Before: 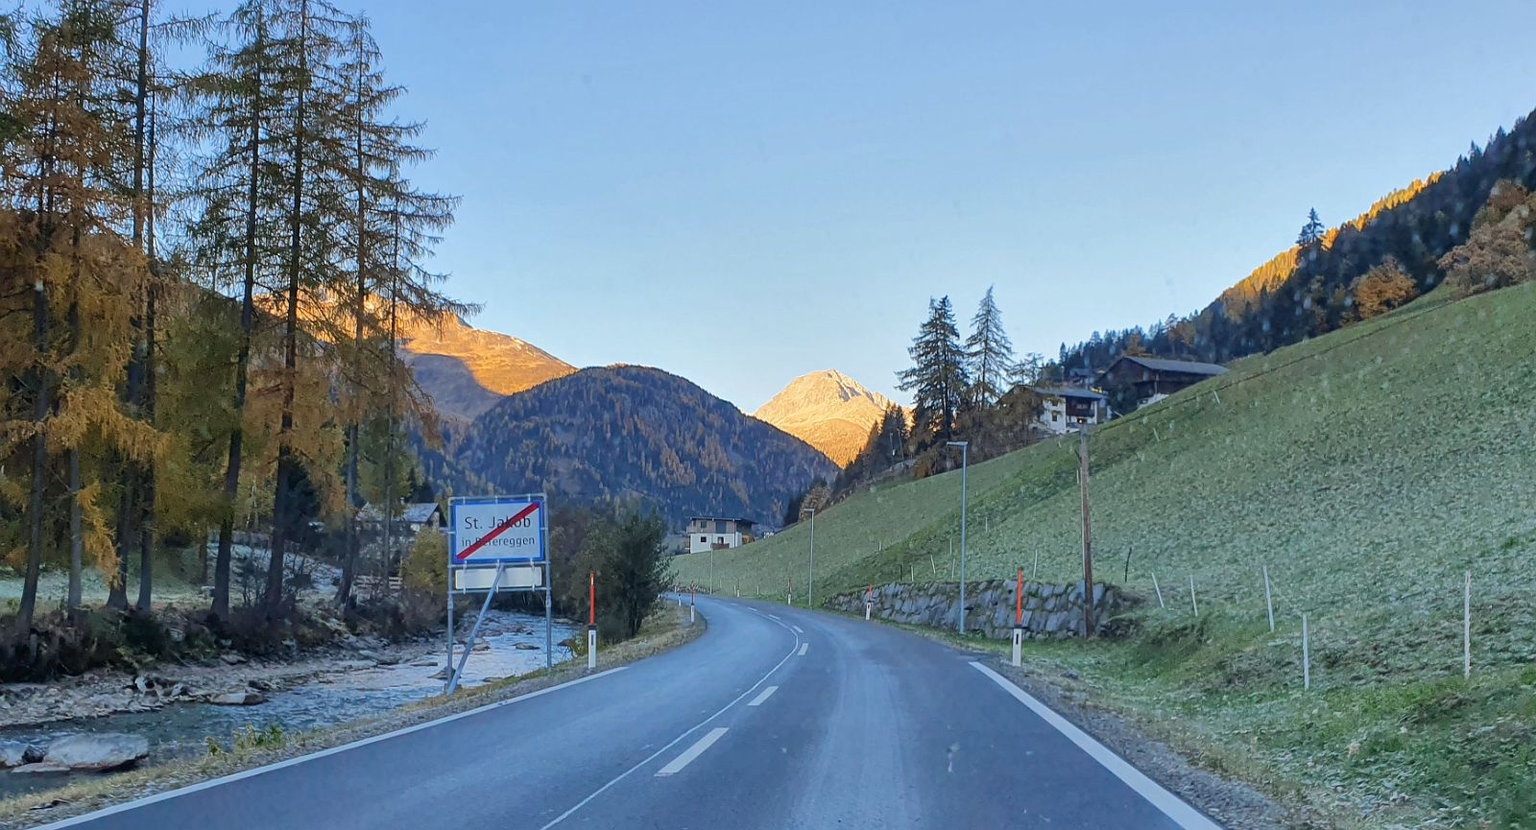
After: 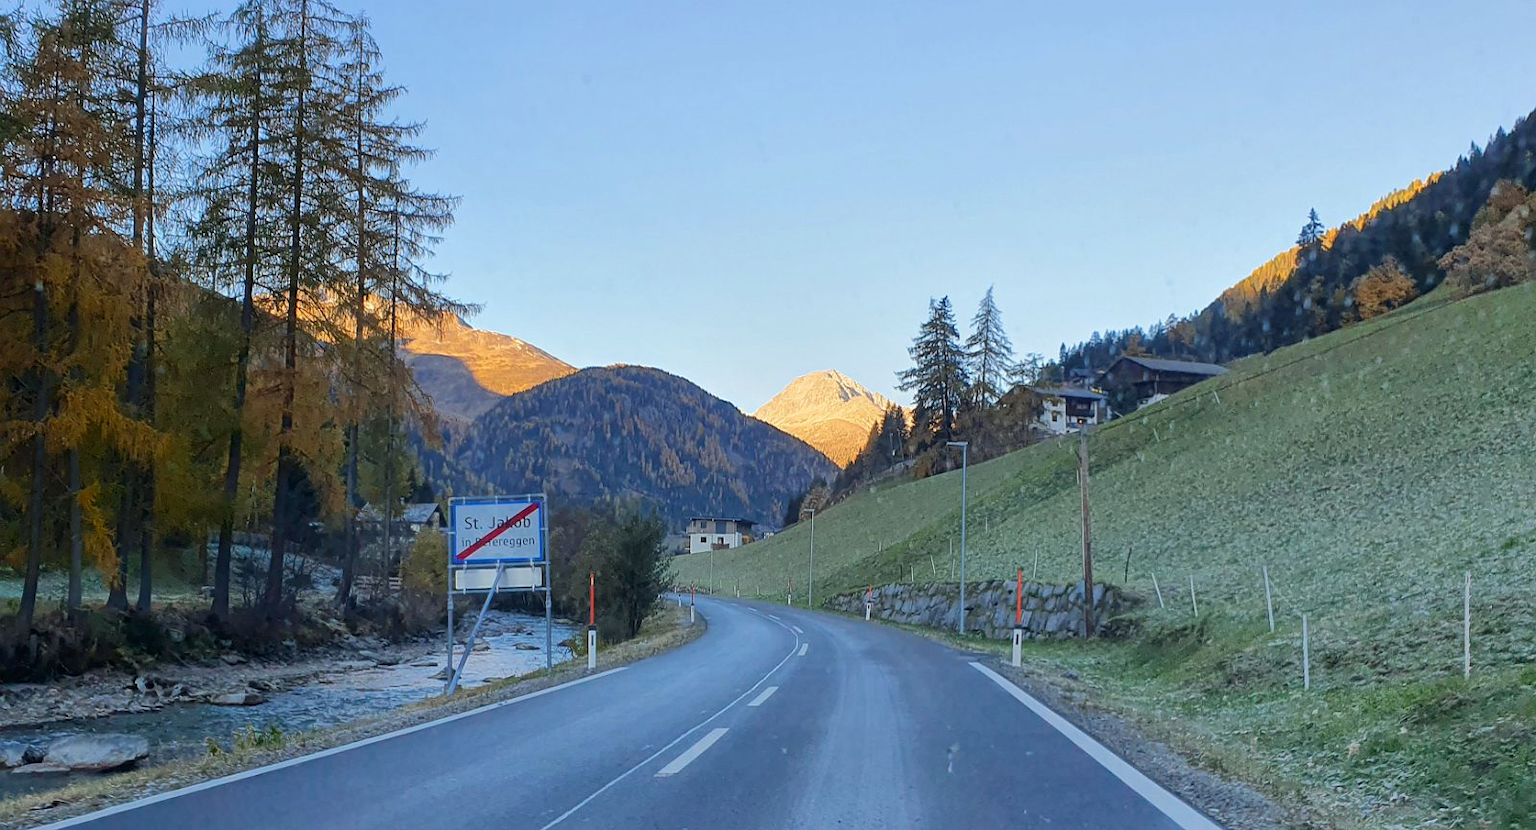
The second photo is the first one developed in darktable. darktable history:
shadows and highlights: shadows -70.2, highlights 35.4, soften with gaussian
exposure: compensate exposure bias true, compensate highlight preservation false
